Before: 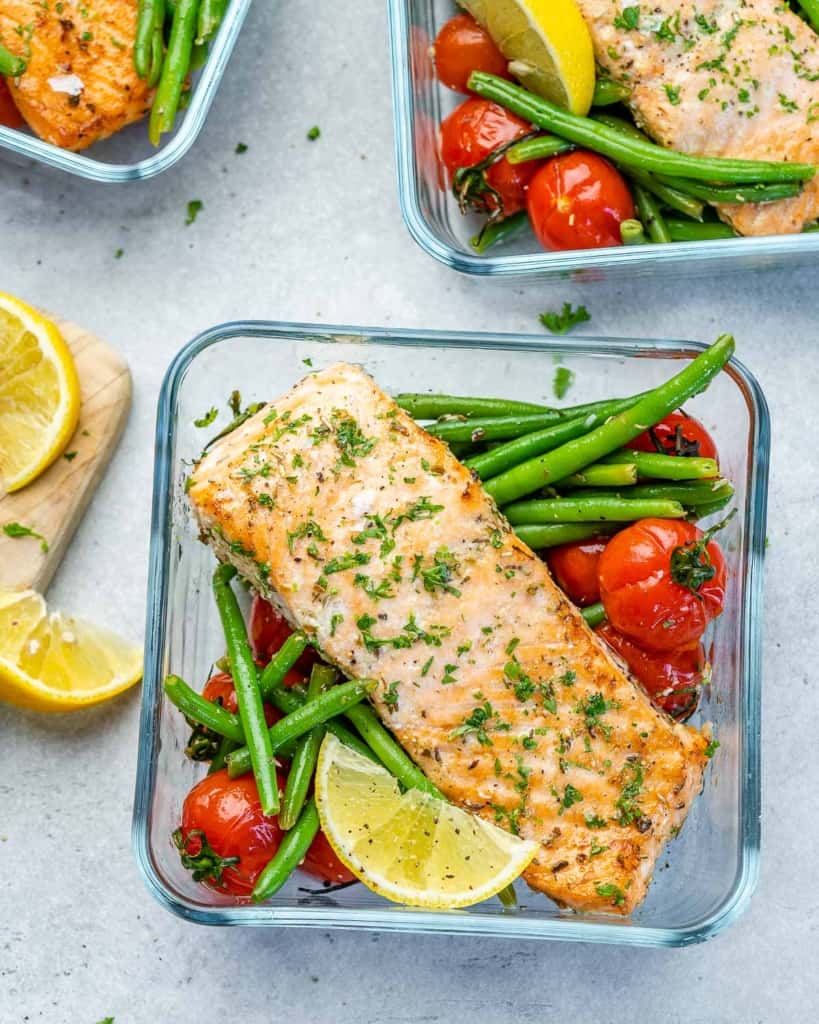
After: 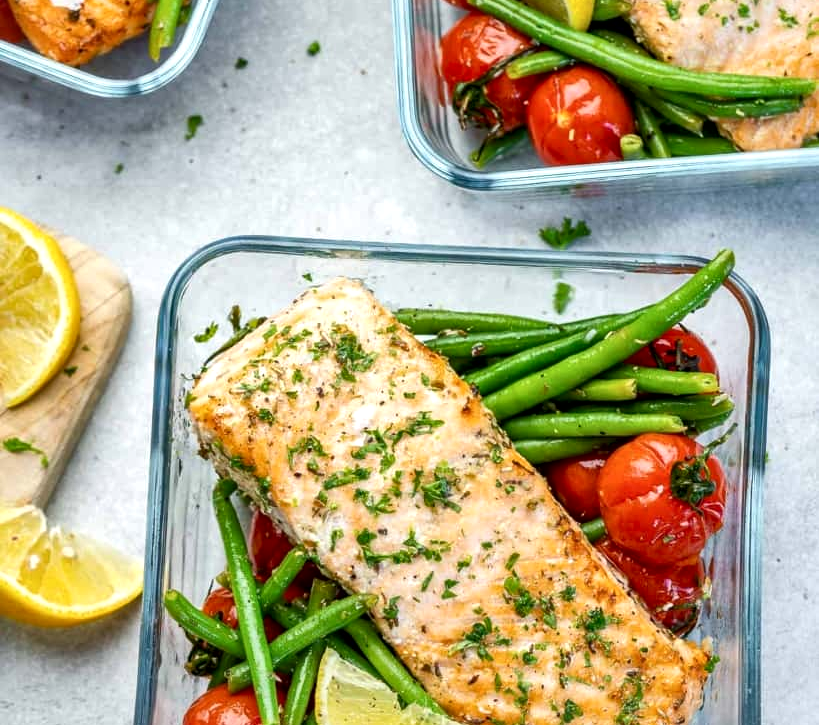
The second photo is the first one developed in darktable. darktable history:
shadows and highlights: shadows -8.49, white point adjustment 1.55, highlights 11.48
crop and rotate: top 8.397%, bottom 20.771%
local contrast: mode bilateral grid, contrast 24, coarseness 60, detail 151%, midtone range 0.2
